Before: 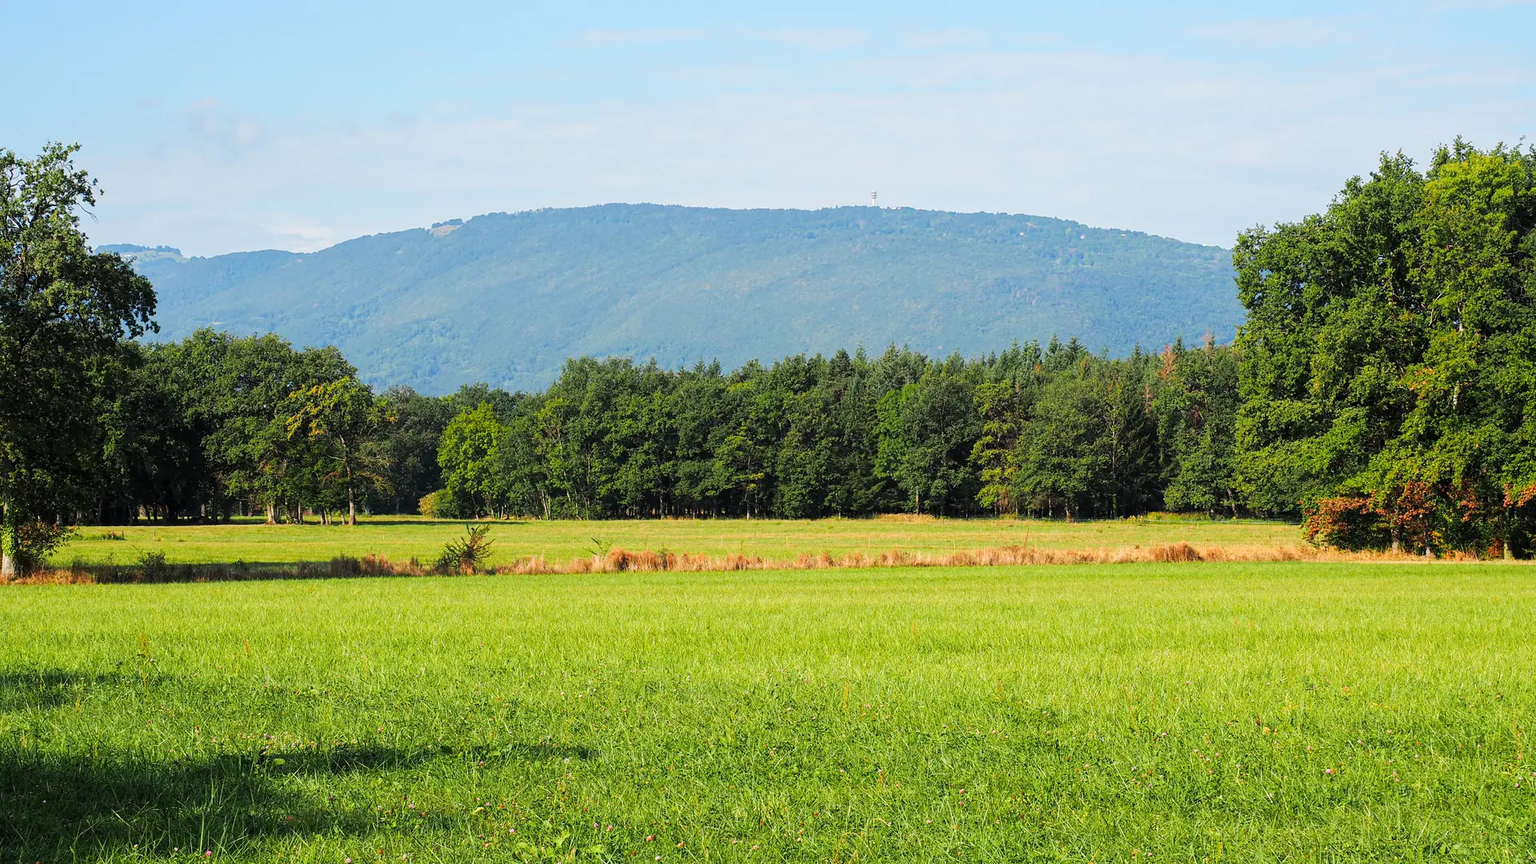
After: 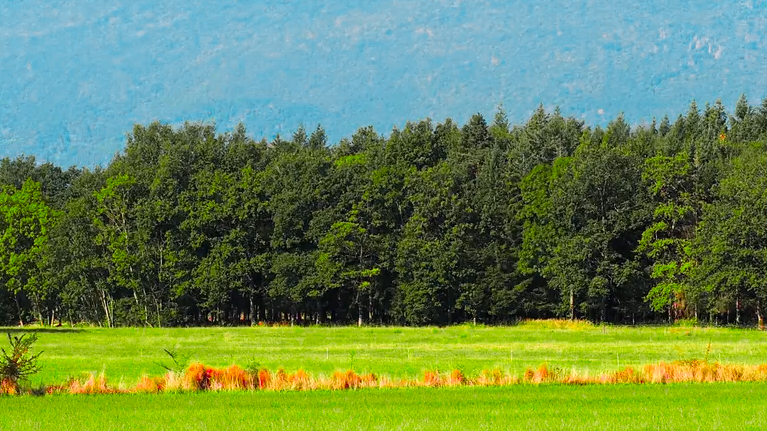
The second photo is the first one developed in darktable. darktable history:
crop: left 30%, top 30%, right 30%, bottom 30%
color balance: output saturation 120%
color zones: curves: ch0 [(0, 0.533) (0.126, 0.533) (0.234, 0.533) (0.368, 0.357) (0.5, 0.5) (0.625, 0.5) (0.74, 0.637) (0.875, 0.5)]; ch1 [(0.004, 0.708) (0.129, 0.662) (0.25, 0.5) (0.375, 0.331) (0.496, 0.396) (0.625, 0.649) (0.739, 0.26) (0.875, 0.5) (1, 0.478)]; ch2 [(0, 0.409) (0.132, 0.403) (0.236, 0.558) (0.379, 0.448) (0.5, 0.5) (0.625, 0.5) (0.691, 0.39) (0.875, 0.5)]
